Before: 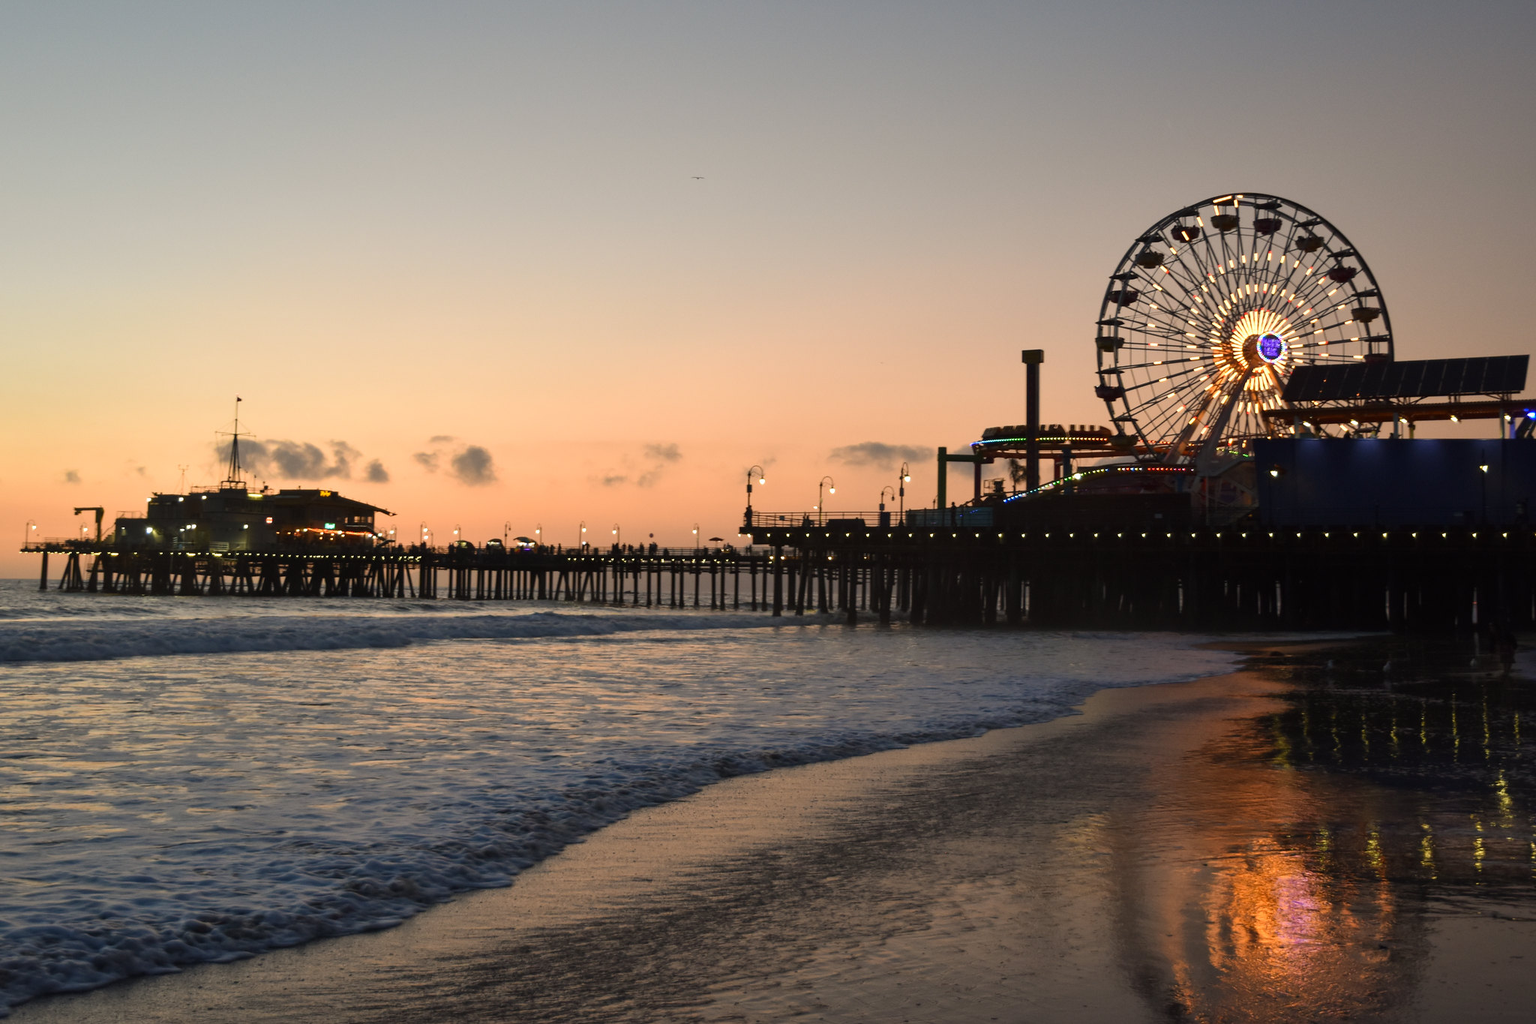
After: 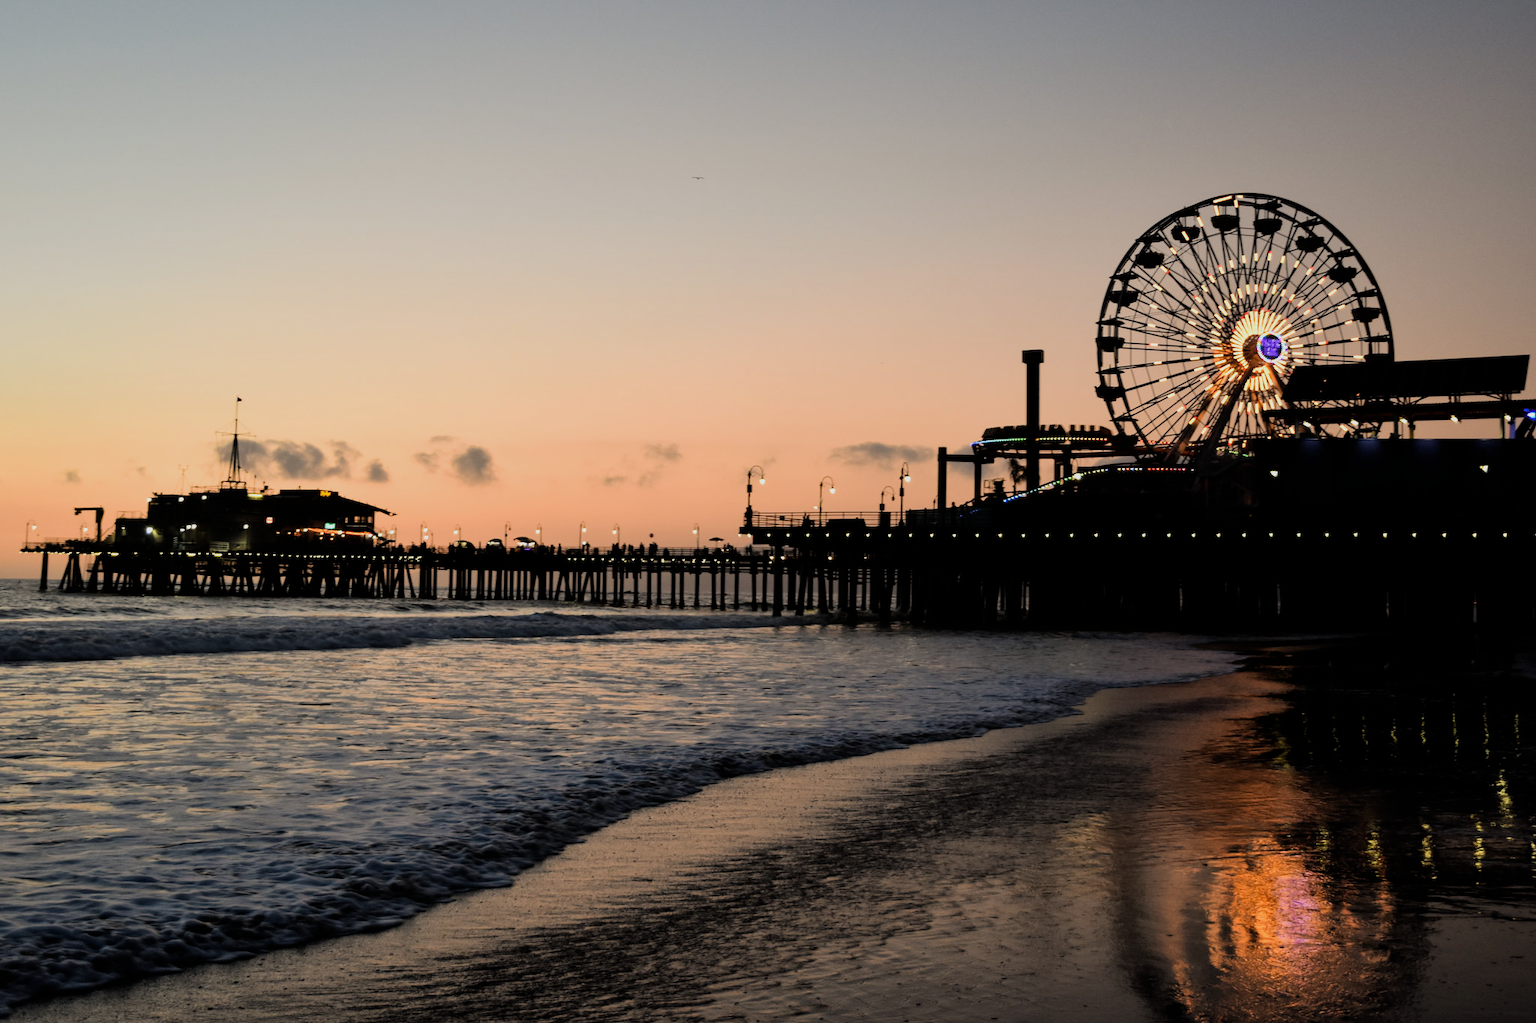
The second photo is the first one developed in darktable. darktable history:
exposure: exposure -0.041 EV, compensate highlight preservation false
filmic rgb: black relative exposure -5 EV, hardness 2.88, contrast 1.3
